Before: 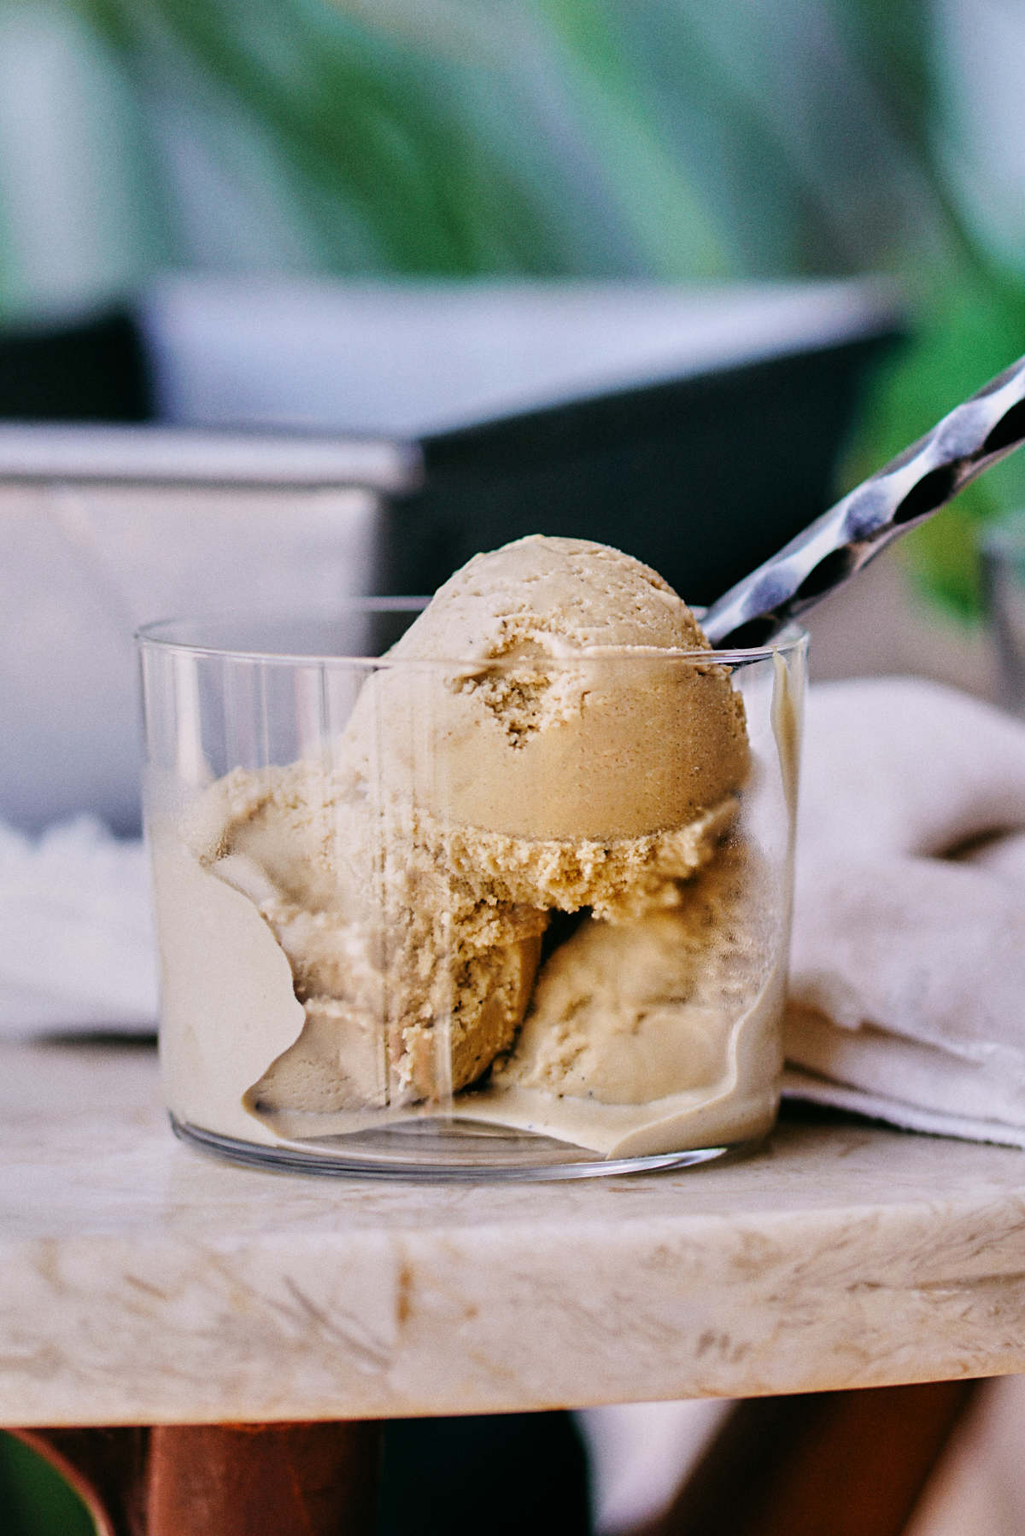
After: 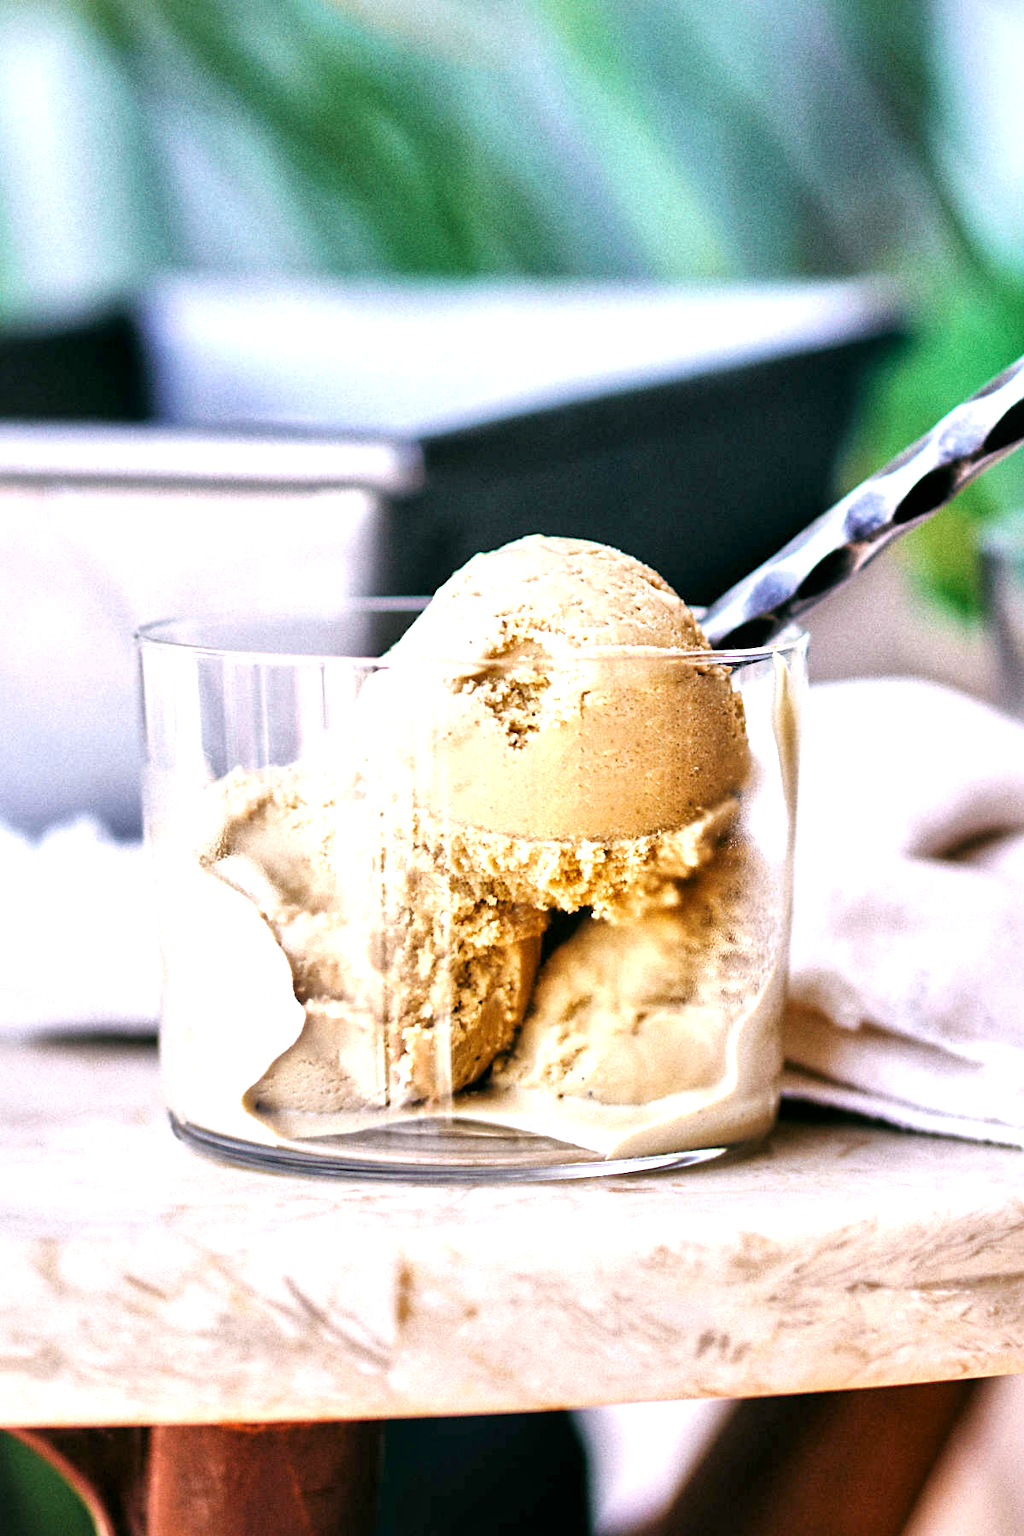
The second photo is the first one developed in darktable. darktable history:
exposure: black level correction 0, exposure 1.001 EV, compensate exposure bias true, compensate highlight preservation false
local contrast: mode bilateral grid, contrast 49, coarseness 51, detail 150%, midtone range 0.2
